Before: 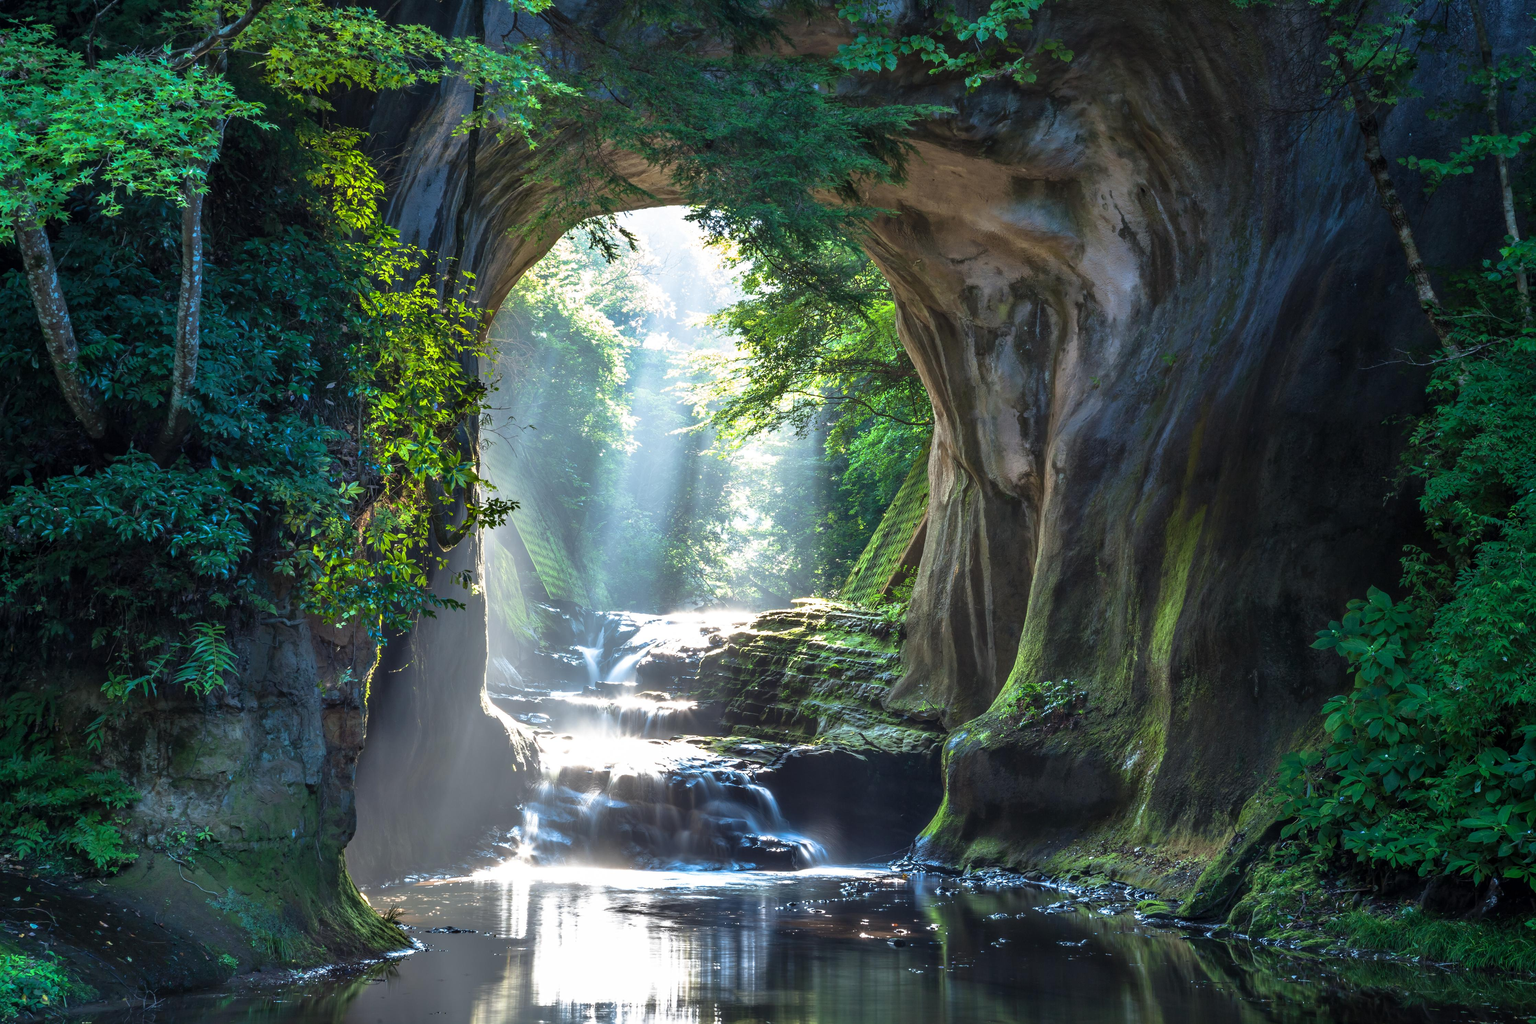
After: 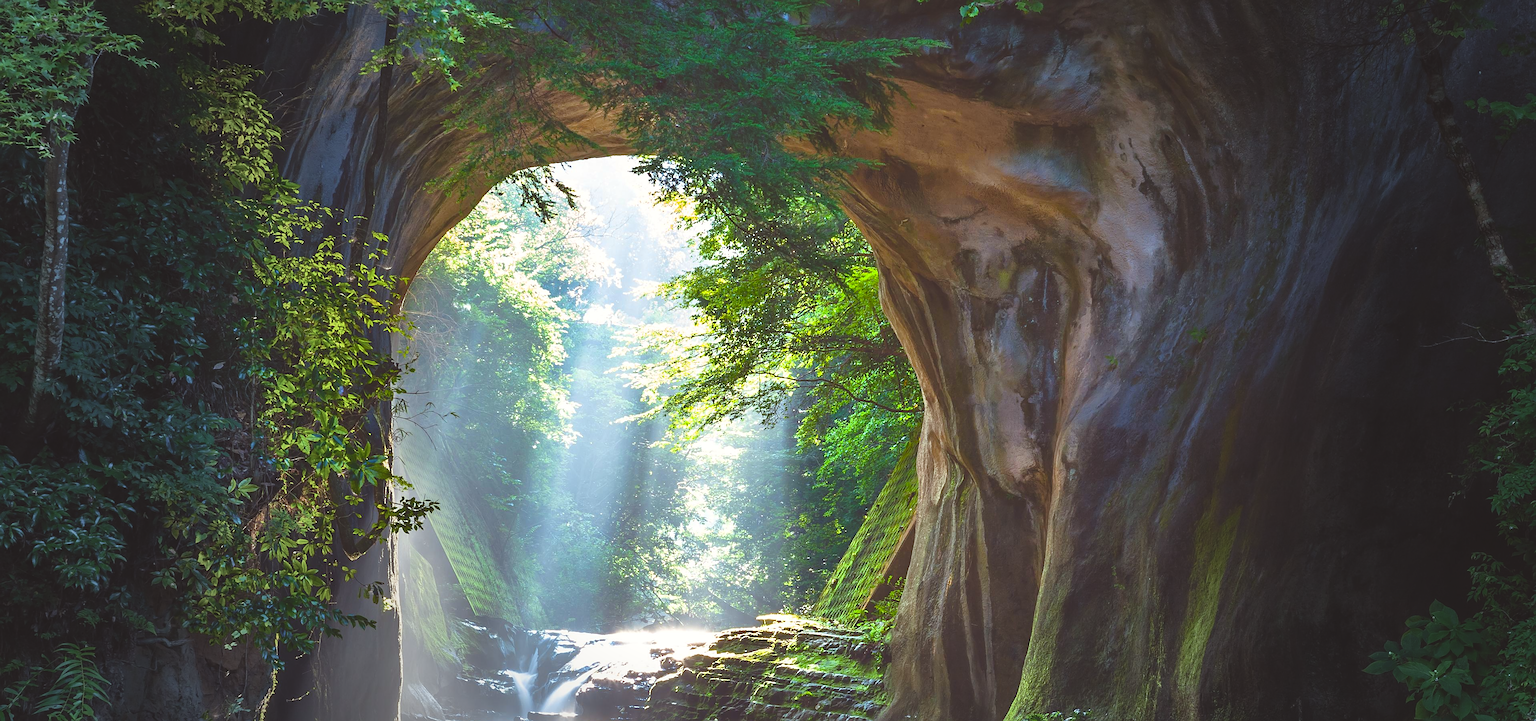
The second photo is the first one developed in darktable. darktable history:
crop and rotate: left 9.39%, top 7.1%, right 5.02%, bottom 32.575%
exposure: black level correction -0.026, compensate highlight preservation false
vignetting: fall-off start 39.82%, fall-off radius 39.98%
sharpen: on, module defaults
color balance rgb: shadows lift › chroma 1.014%, shadows lift › hue 243.65°, power › chroma 1.058%, power › hue 28.31°, highlights gain › chroma 0.104%, highlights gain › hue 331.97°, perceptual saturation grading › global saturation 34.736%, perceptual saturation grading › highlights -24.753%, perceptual saturation grading › shadows 50.08%, global vibrance 20%
